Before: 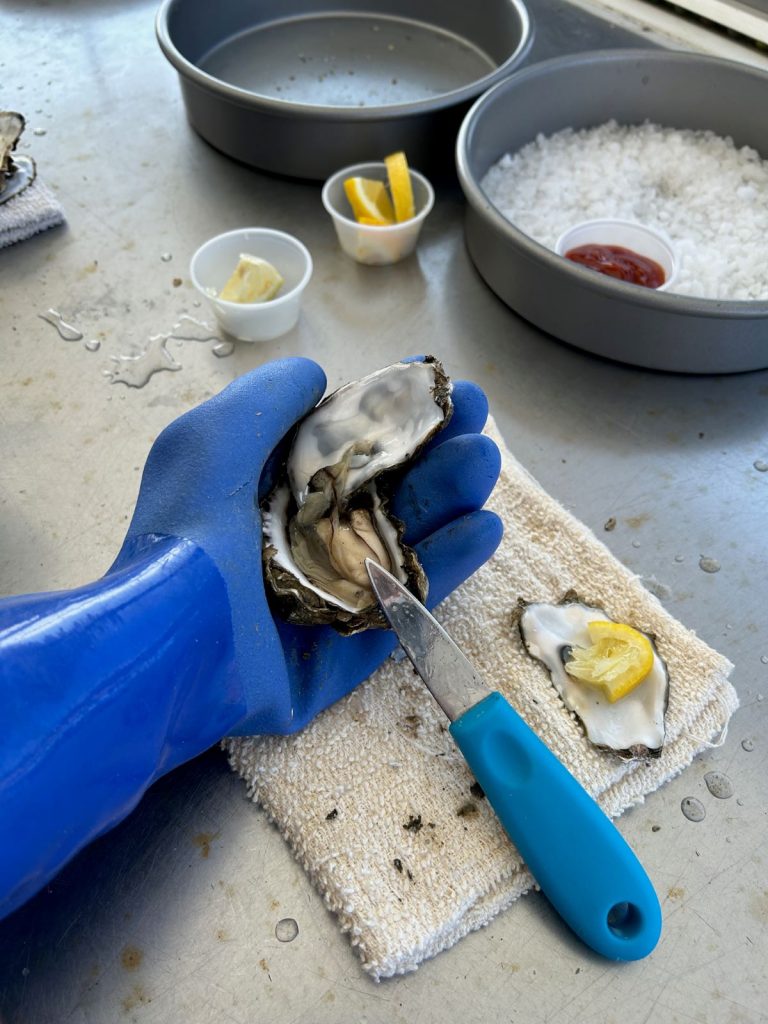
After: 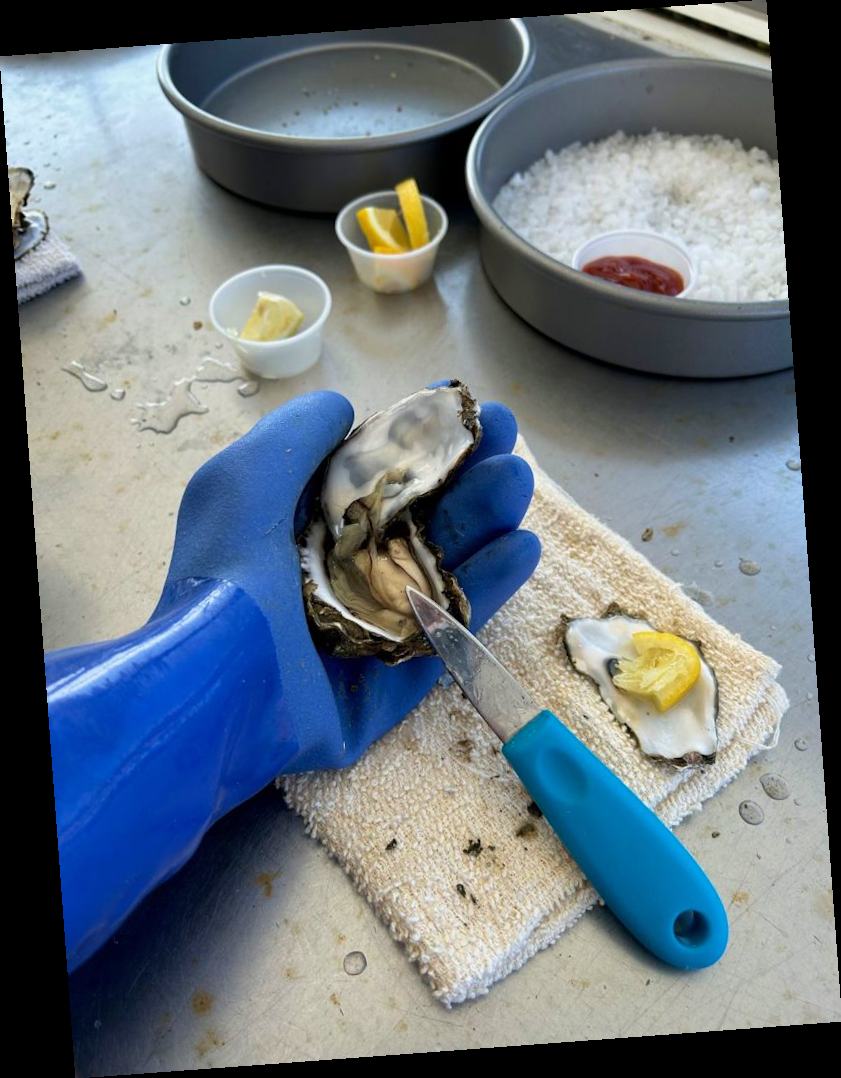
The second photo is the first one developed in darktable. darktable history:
velvia: on, module defaults
rotate and perspective: rotation -4.25°, automatic cropping off
